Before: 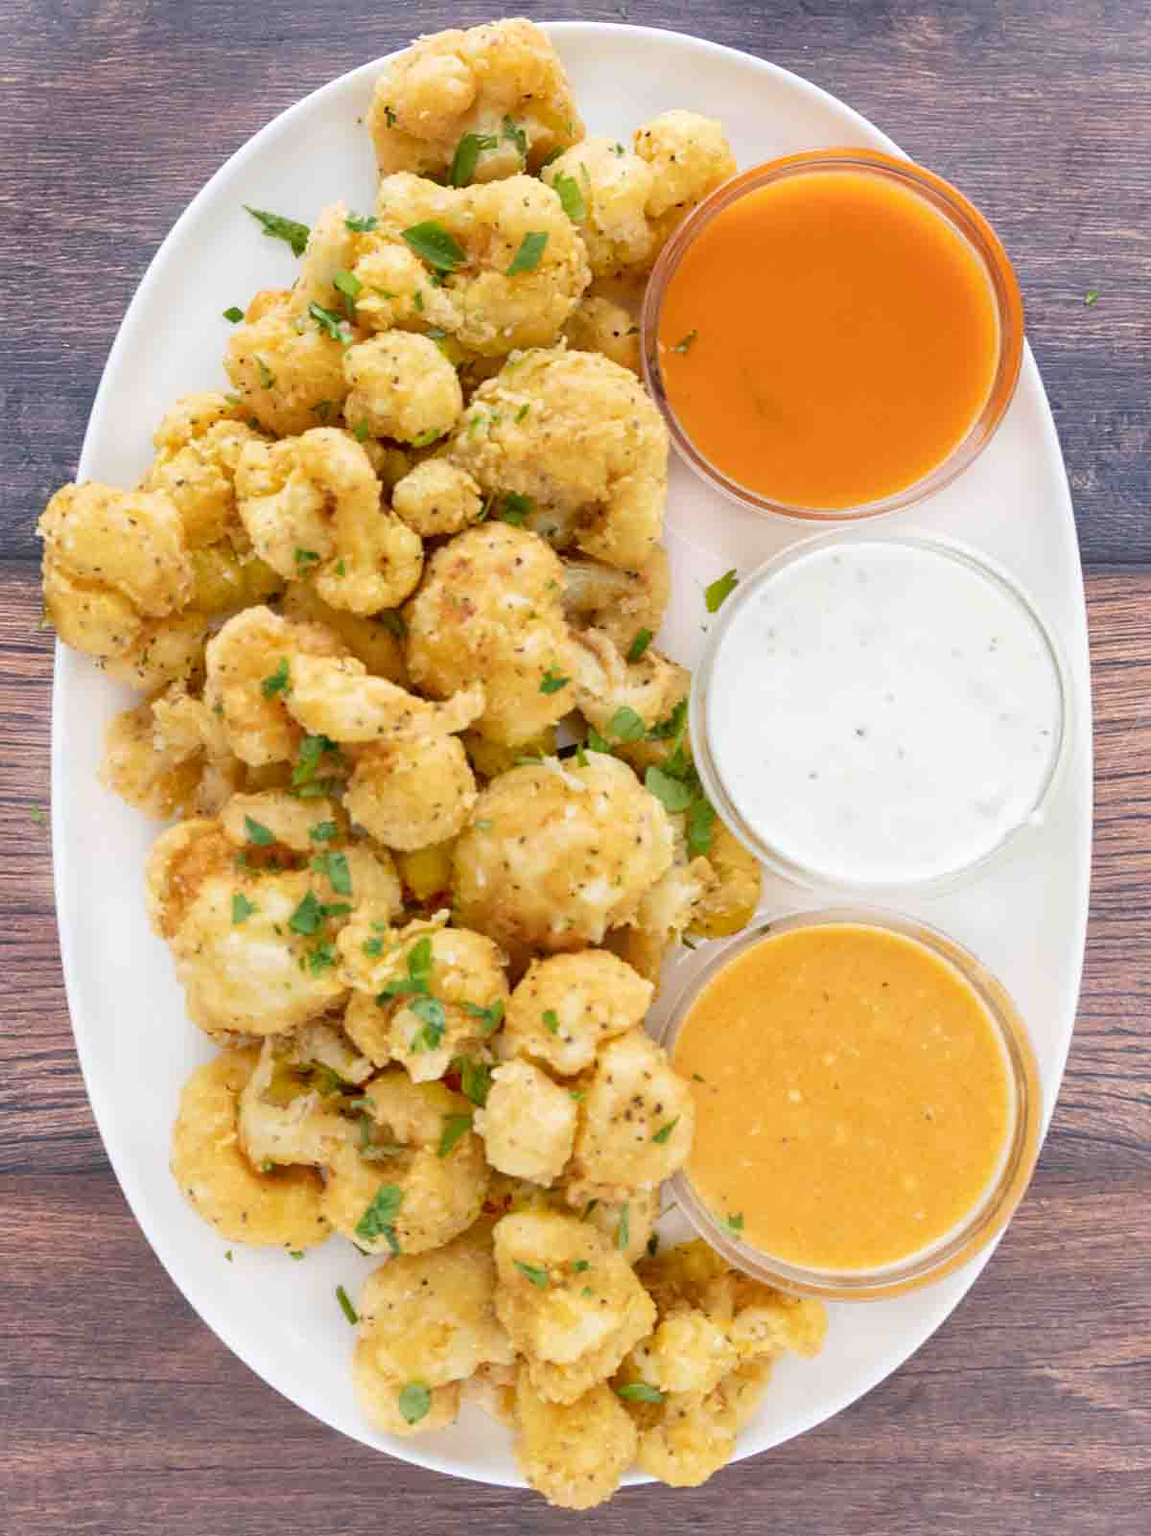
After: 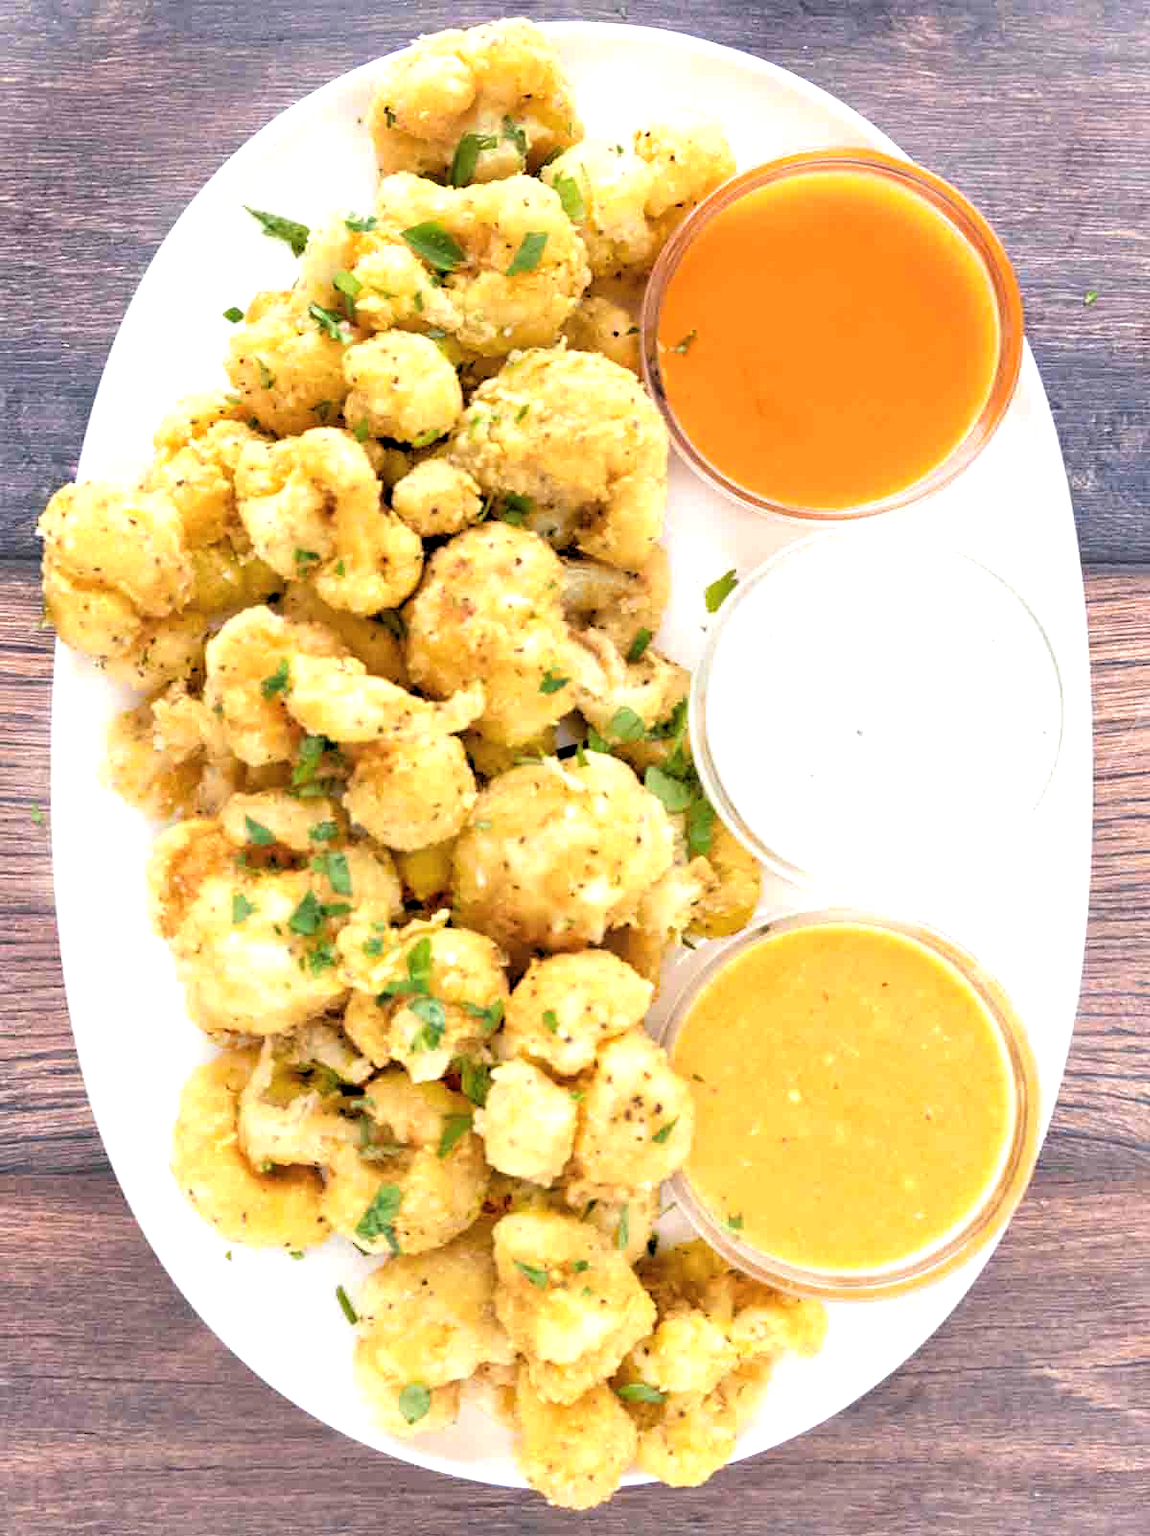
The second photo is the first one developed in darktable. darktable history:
exposure: black level correction -0.002, exposure 0.54 EV, compensate highlight preservation false
rgb levels: levels [[0.034, 0.472, 0.904], [0, 0.5, 1], [0, 0.5, 1]]
